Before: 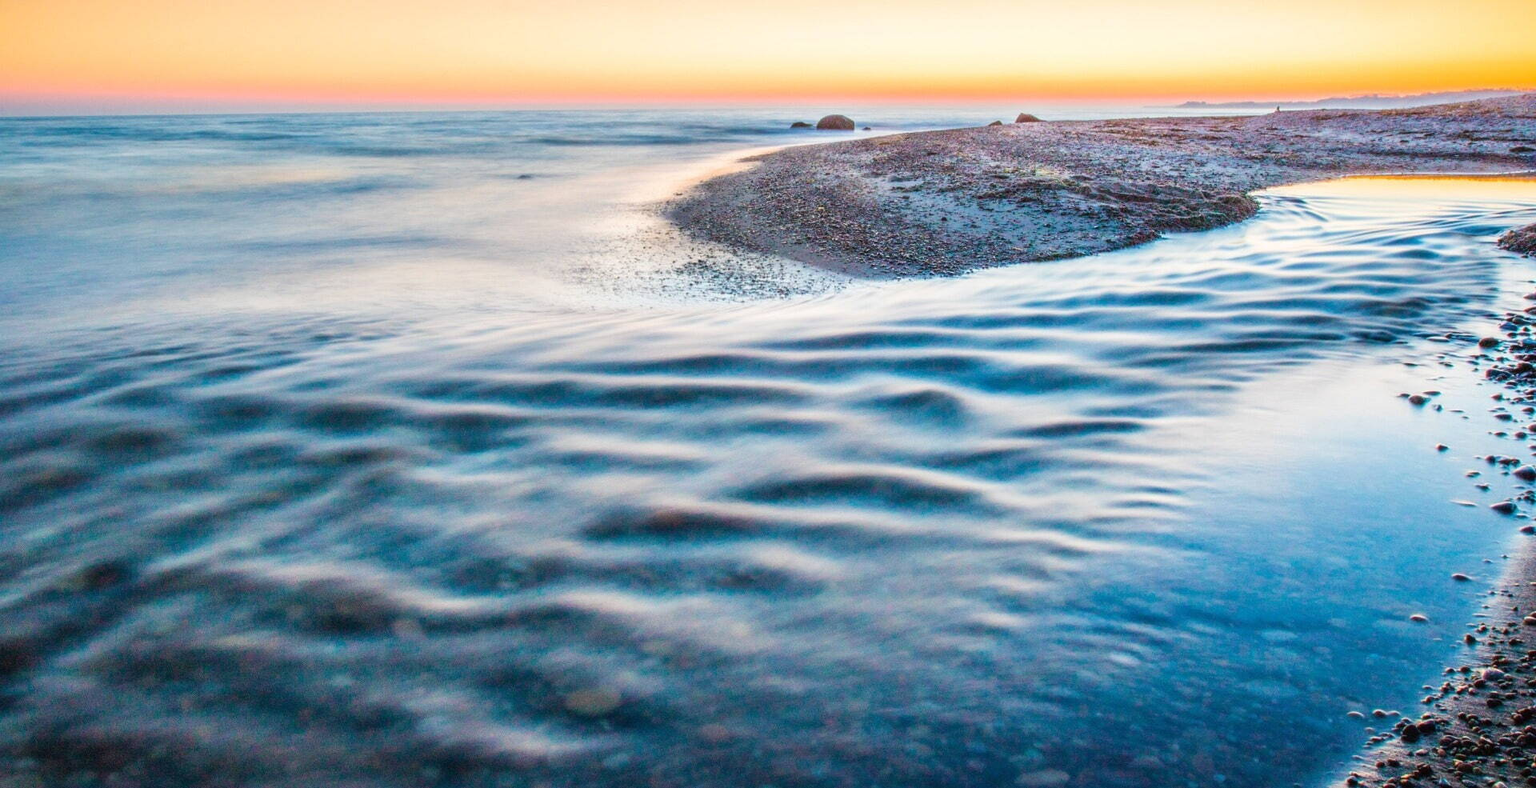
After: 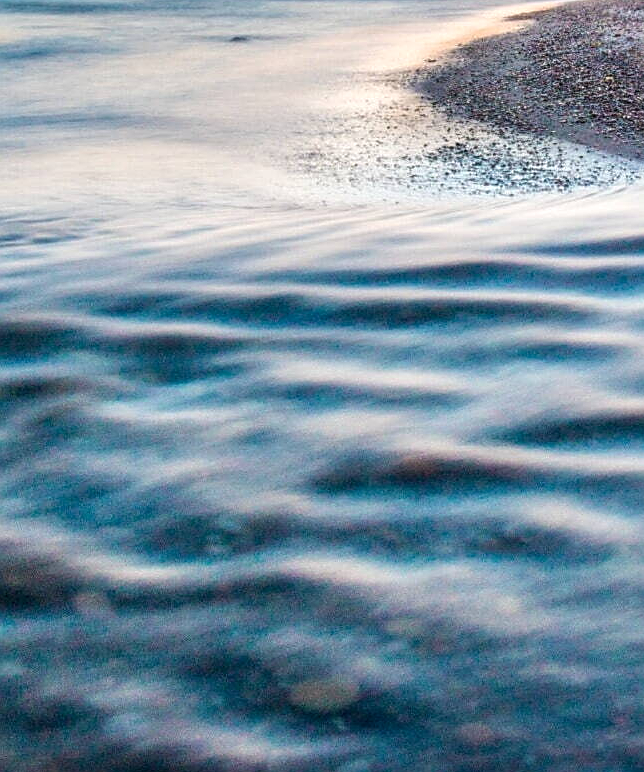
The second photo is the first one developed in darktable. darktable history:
sharpen: on, module defaults
crop and rotate: left 21.77%, top 18.528%, right 44.676%, bottom 2.997%
local contrast: on, module defaults
